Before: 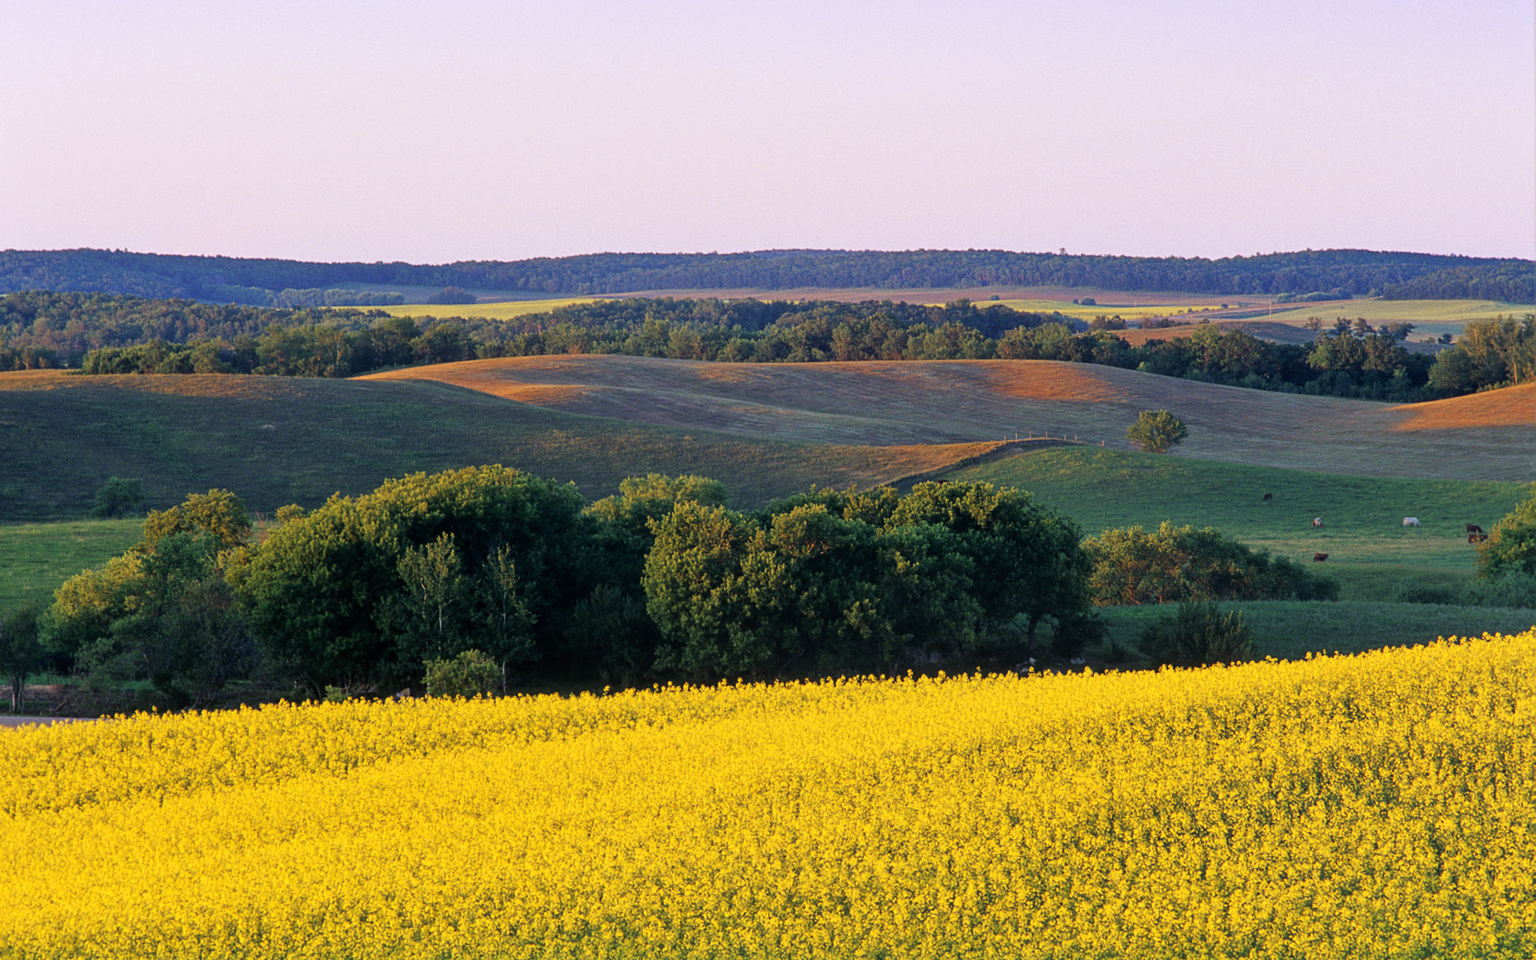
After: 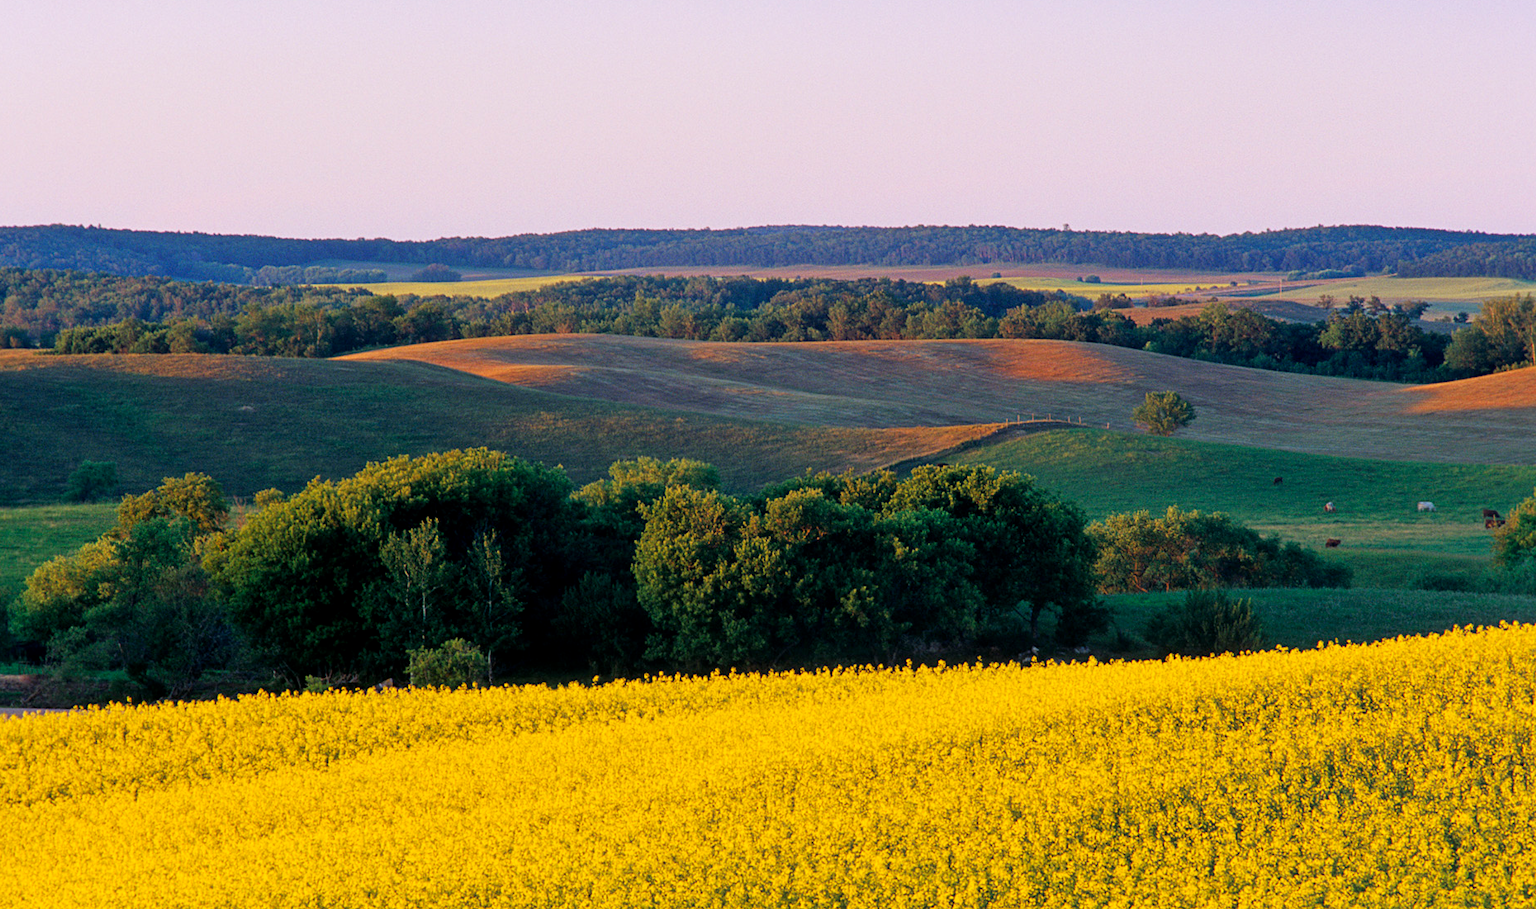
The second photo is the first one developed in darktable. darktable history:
exposure: black level correction 0.001, exposure -0.125 EV, compensate exposure bias true, compensate highlight preservation false
crop: left 1.964%, top 3.251%, right 1.122%, bottom 4.933%
